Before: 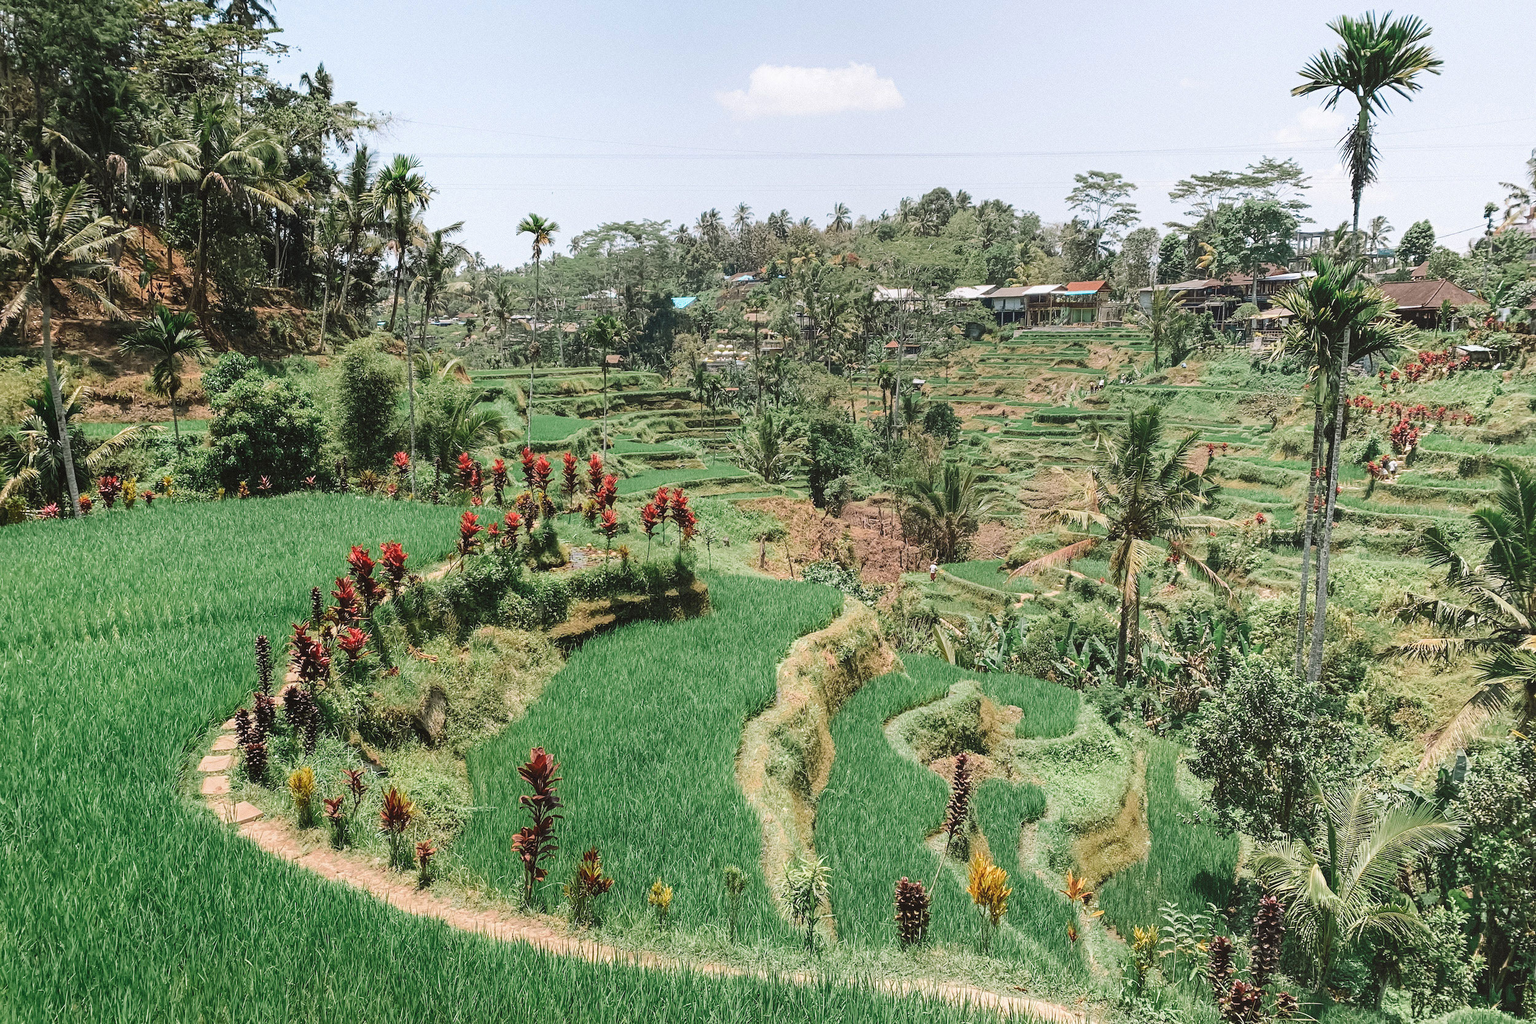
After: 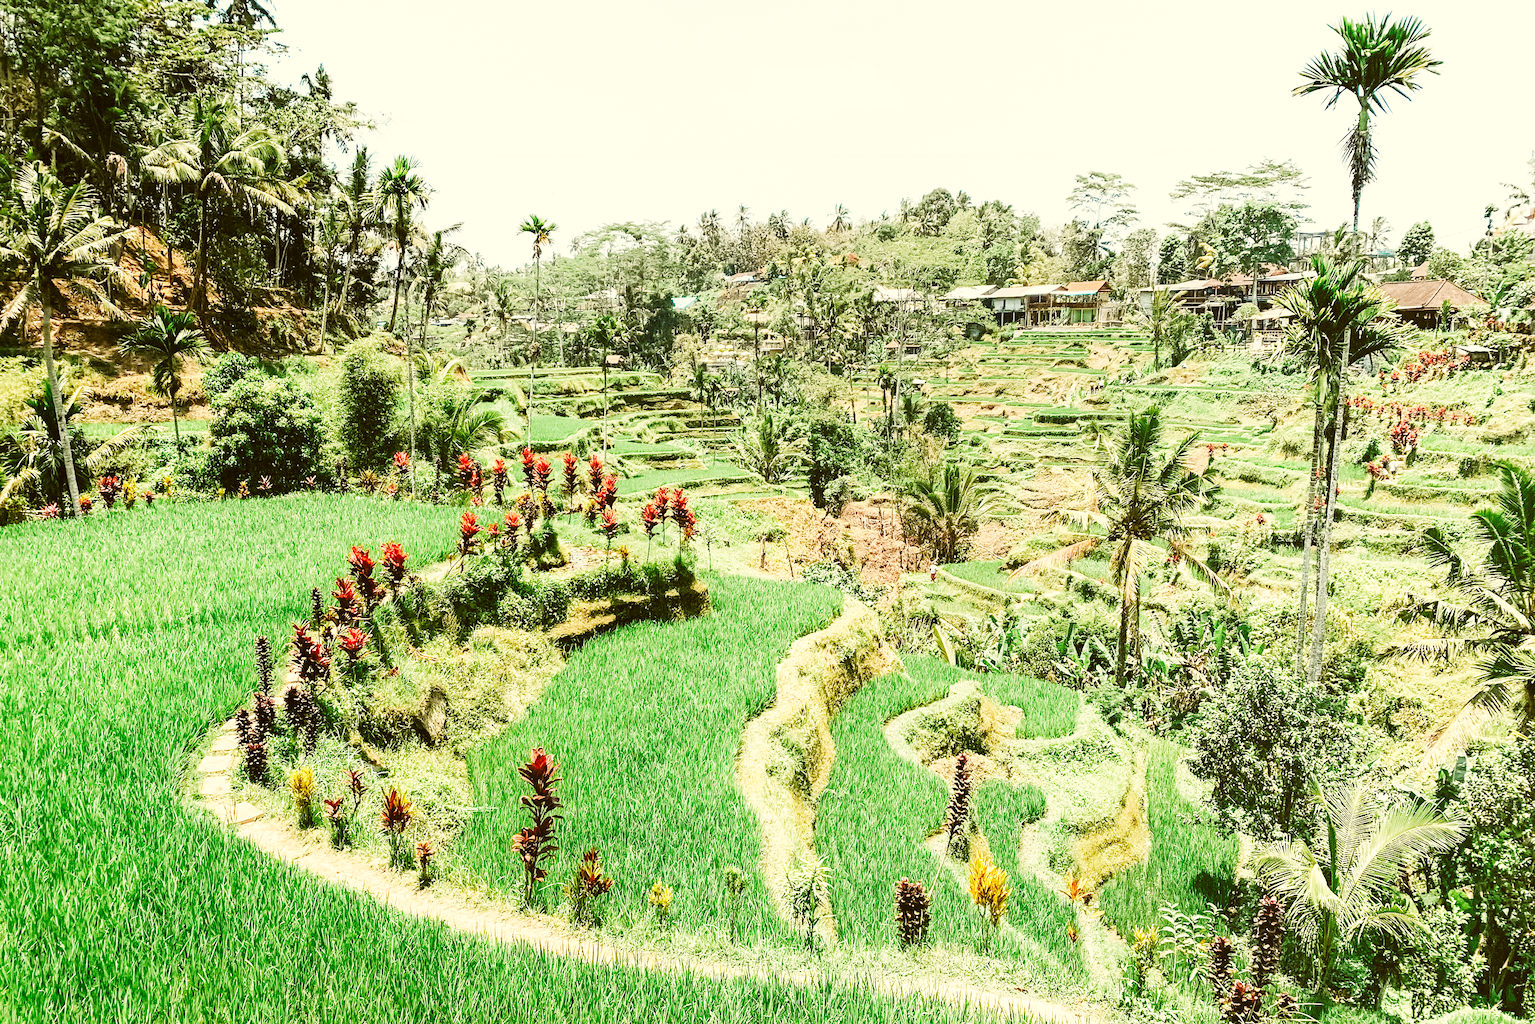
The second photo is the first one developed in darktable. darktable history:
color correction: highlights a* -1.43, highlights b* 10.12, shadows a* 0.395, shadows b* 19.35
base curve: curves: ch0 [(0, 0) (0.007, 0.004) (0.027, 0.03) (0.046, 0.07) (0.207, 0.54) (0.442, 0.872) (0.673, 0.972) (1, 1)], preserve colors none
